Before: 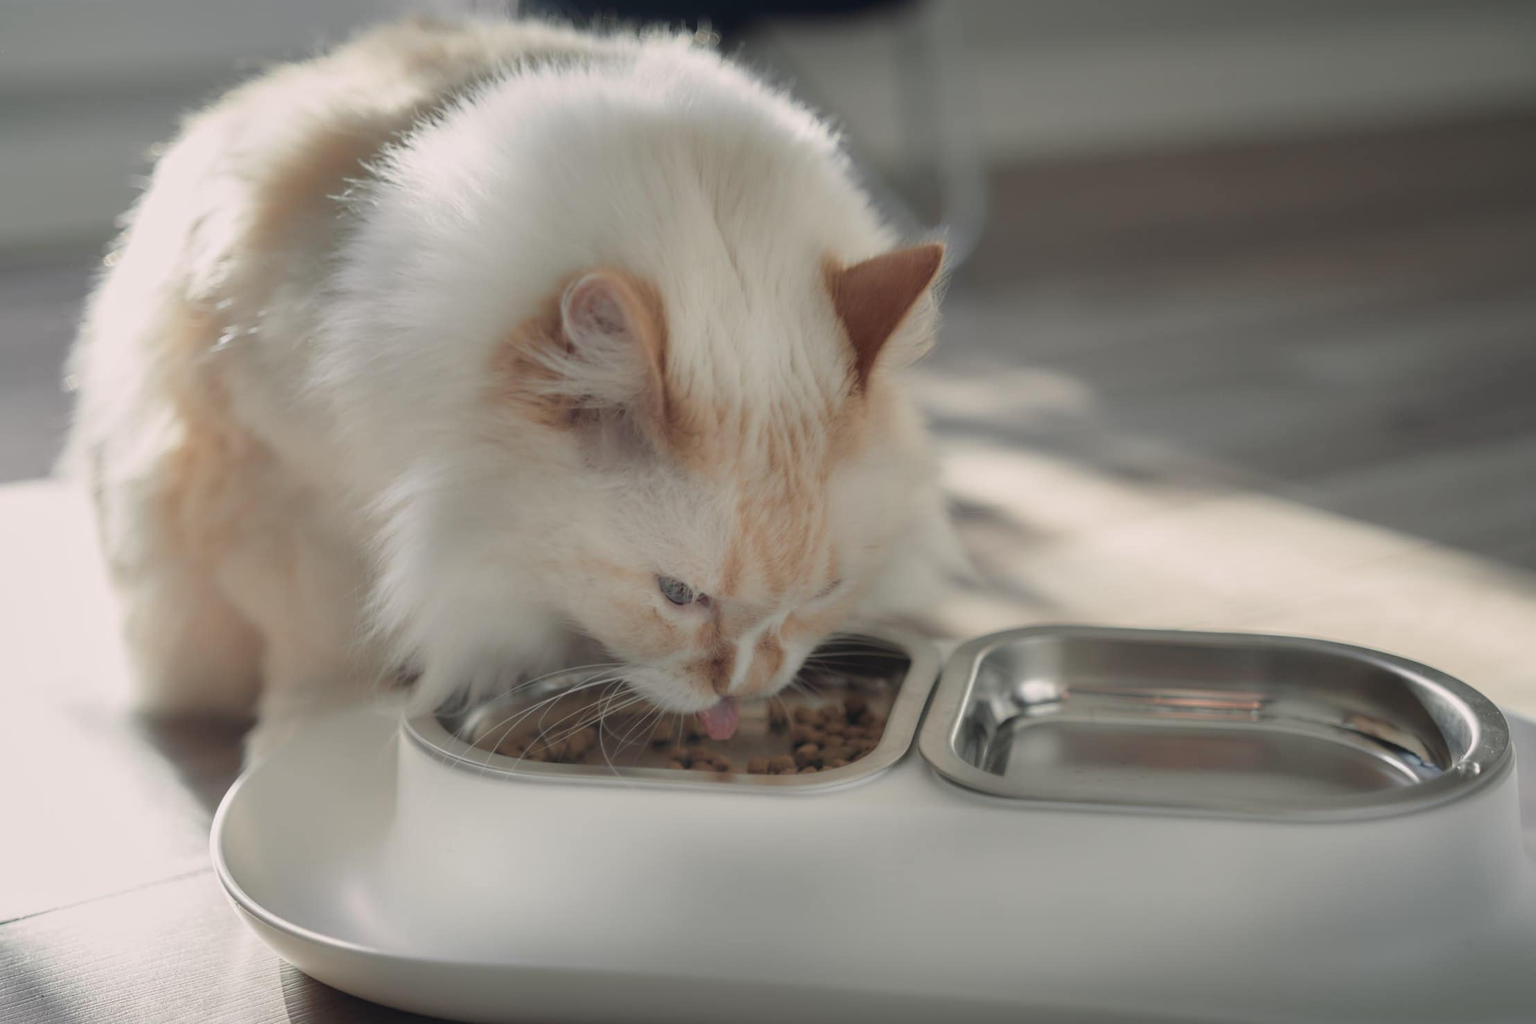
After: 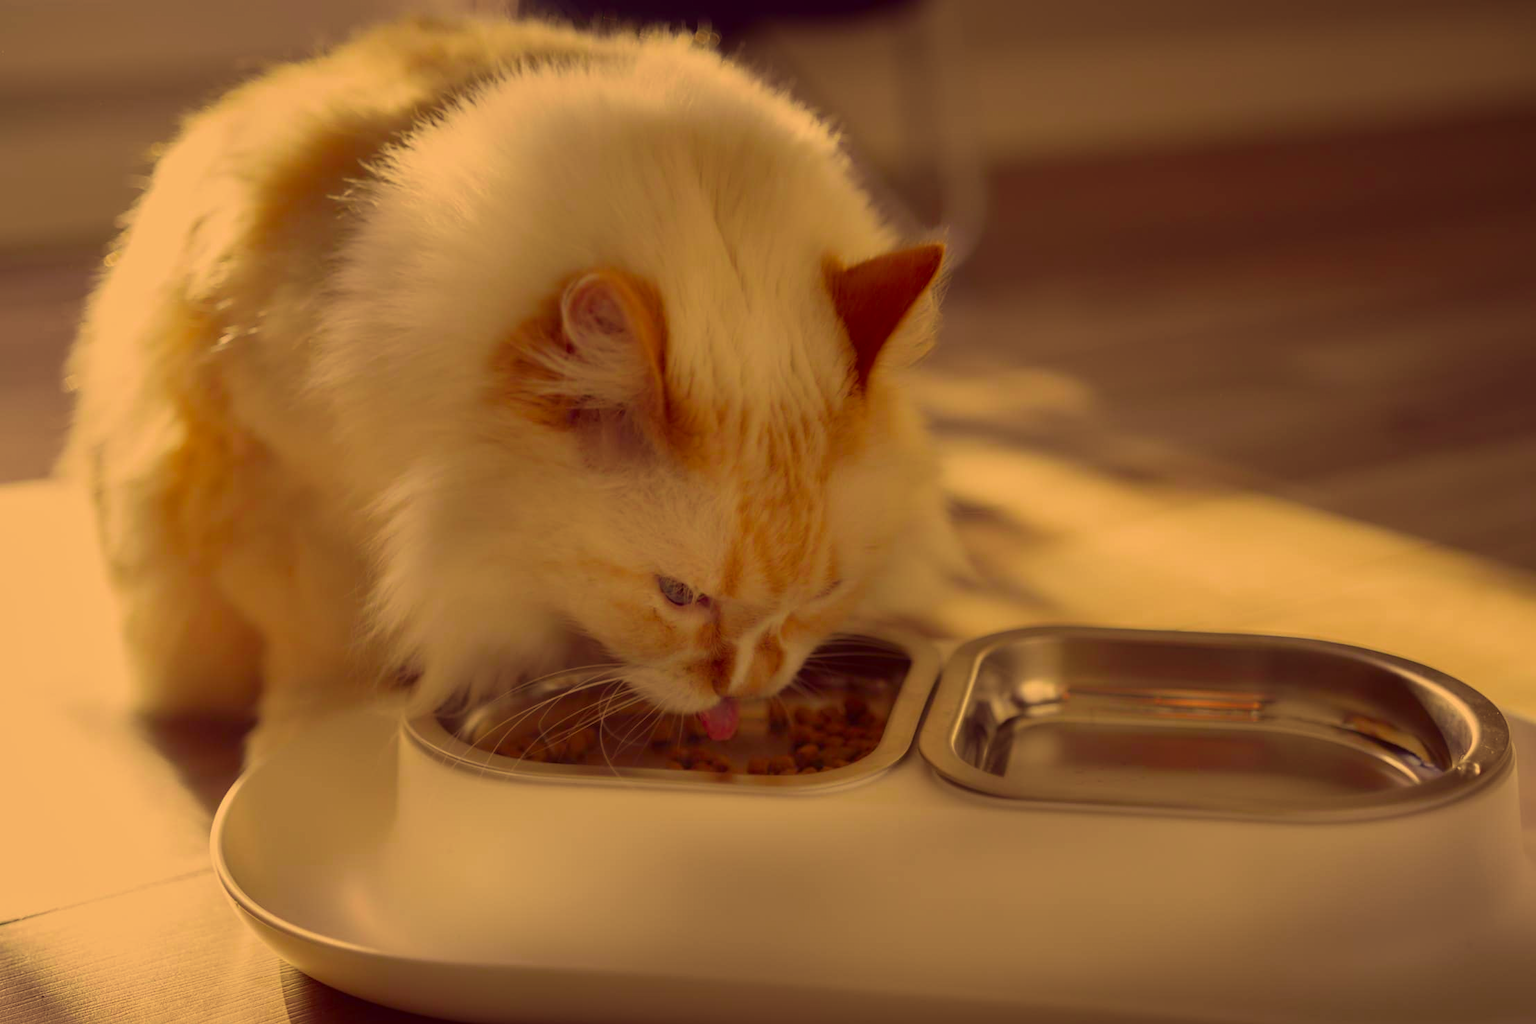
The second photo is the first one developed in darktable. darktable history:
color zones: curves: ch0 [(0, 0.425) (0.143, 0.422) (0.286, 0.42) (0.429, 0.419) (0.571, 0.419) (0.714, 0.42) (0.857, 0.422) (1, 0.425)]; ch1 [(0, 0.666) (0.143, 0.669) (0.286, 0.671) (0.429, 0.67) (0.571, 0.67) (0.714, 0.67) (0.857, 0.67) (1, 0.666)]
contrast brightness saturation: contrast 0.07, brightness -0.13, saturation 0.06
color correction: highlights a* 10.12, highlights b* 39.04, shadows a* 14.62, shadows b* 3.37
